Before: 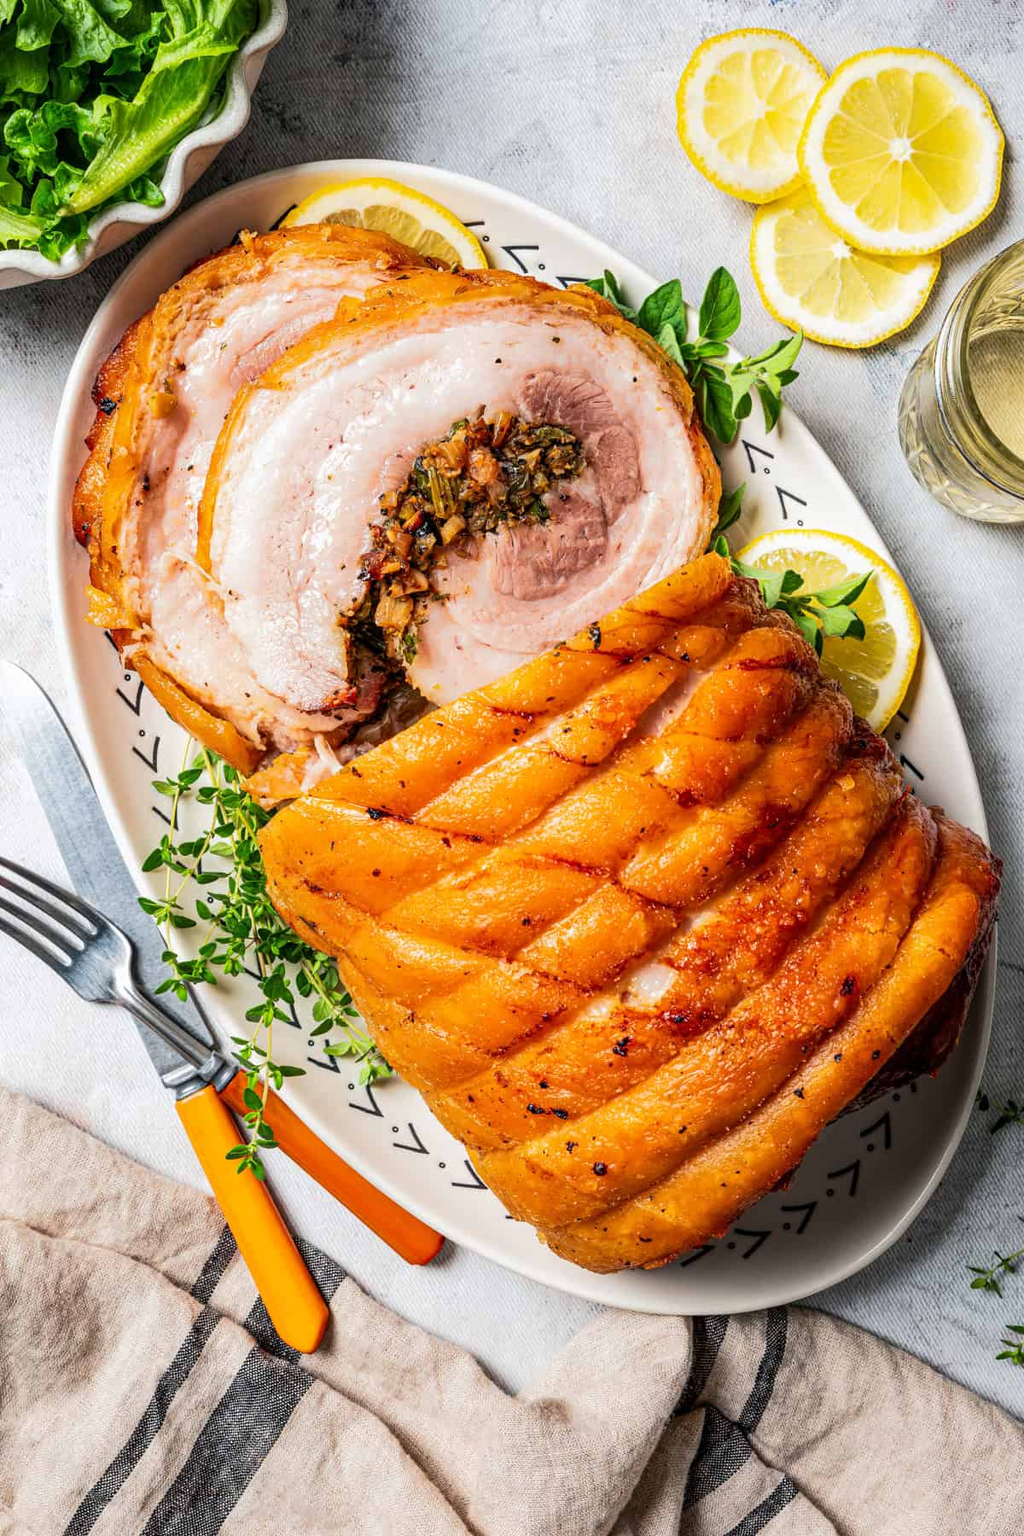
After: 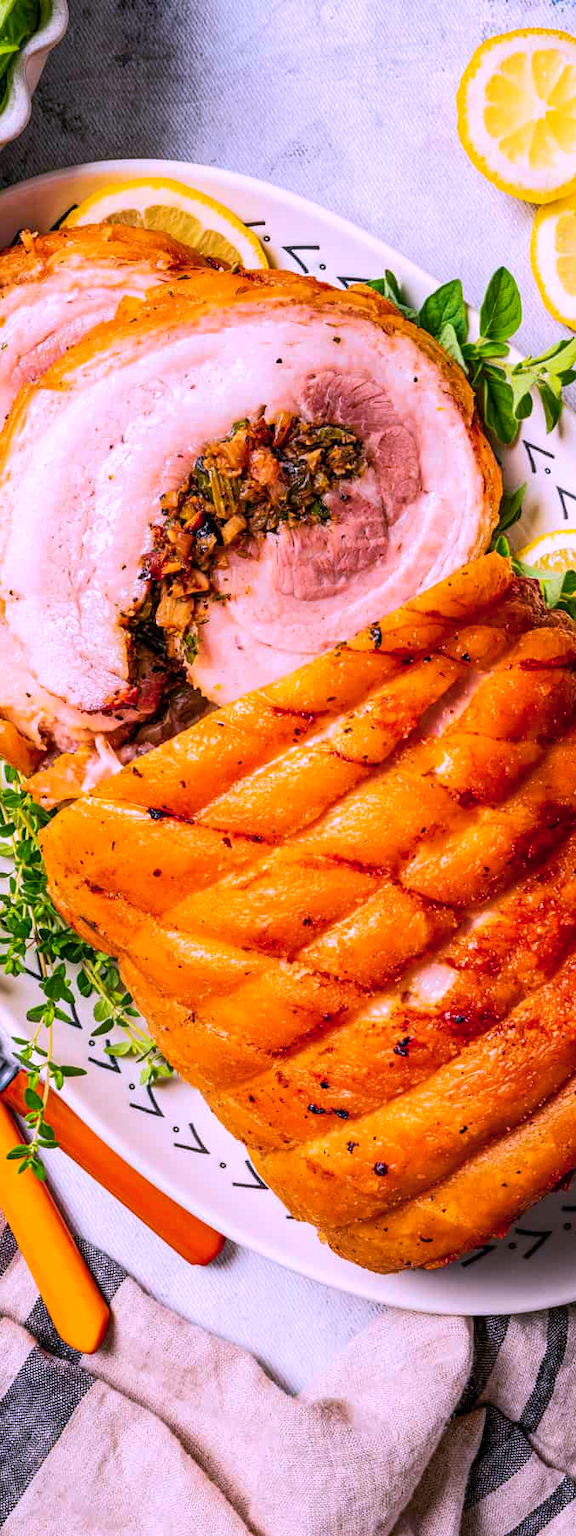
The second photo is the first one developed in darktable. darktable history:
crop: left 21.496%, right 22.254%
color balance rgb: perceptual saturation grading › global saturation 30%, global vibrance 20%
color correction: highlights a* 15.03, highlights b* -25.07
rotate and perspective: crop left 0, crop top 0
